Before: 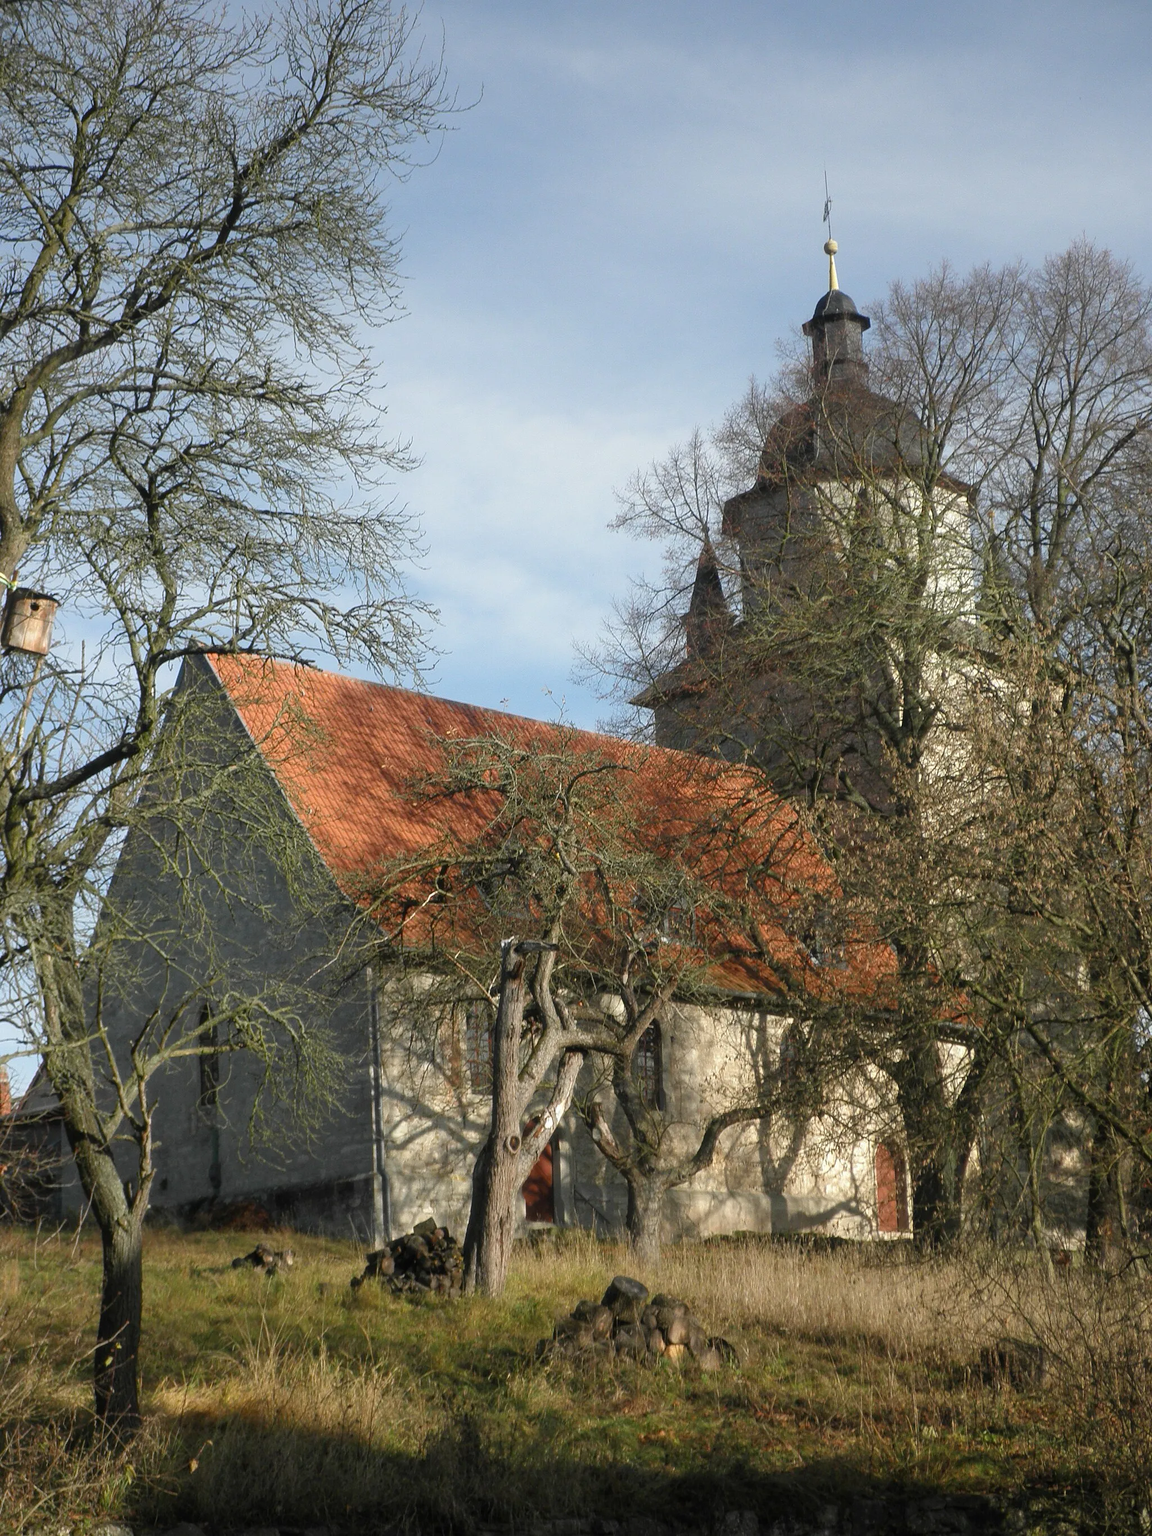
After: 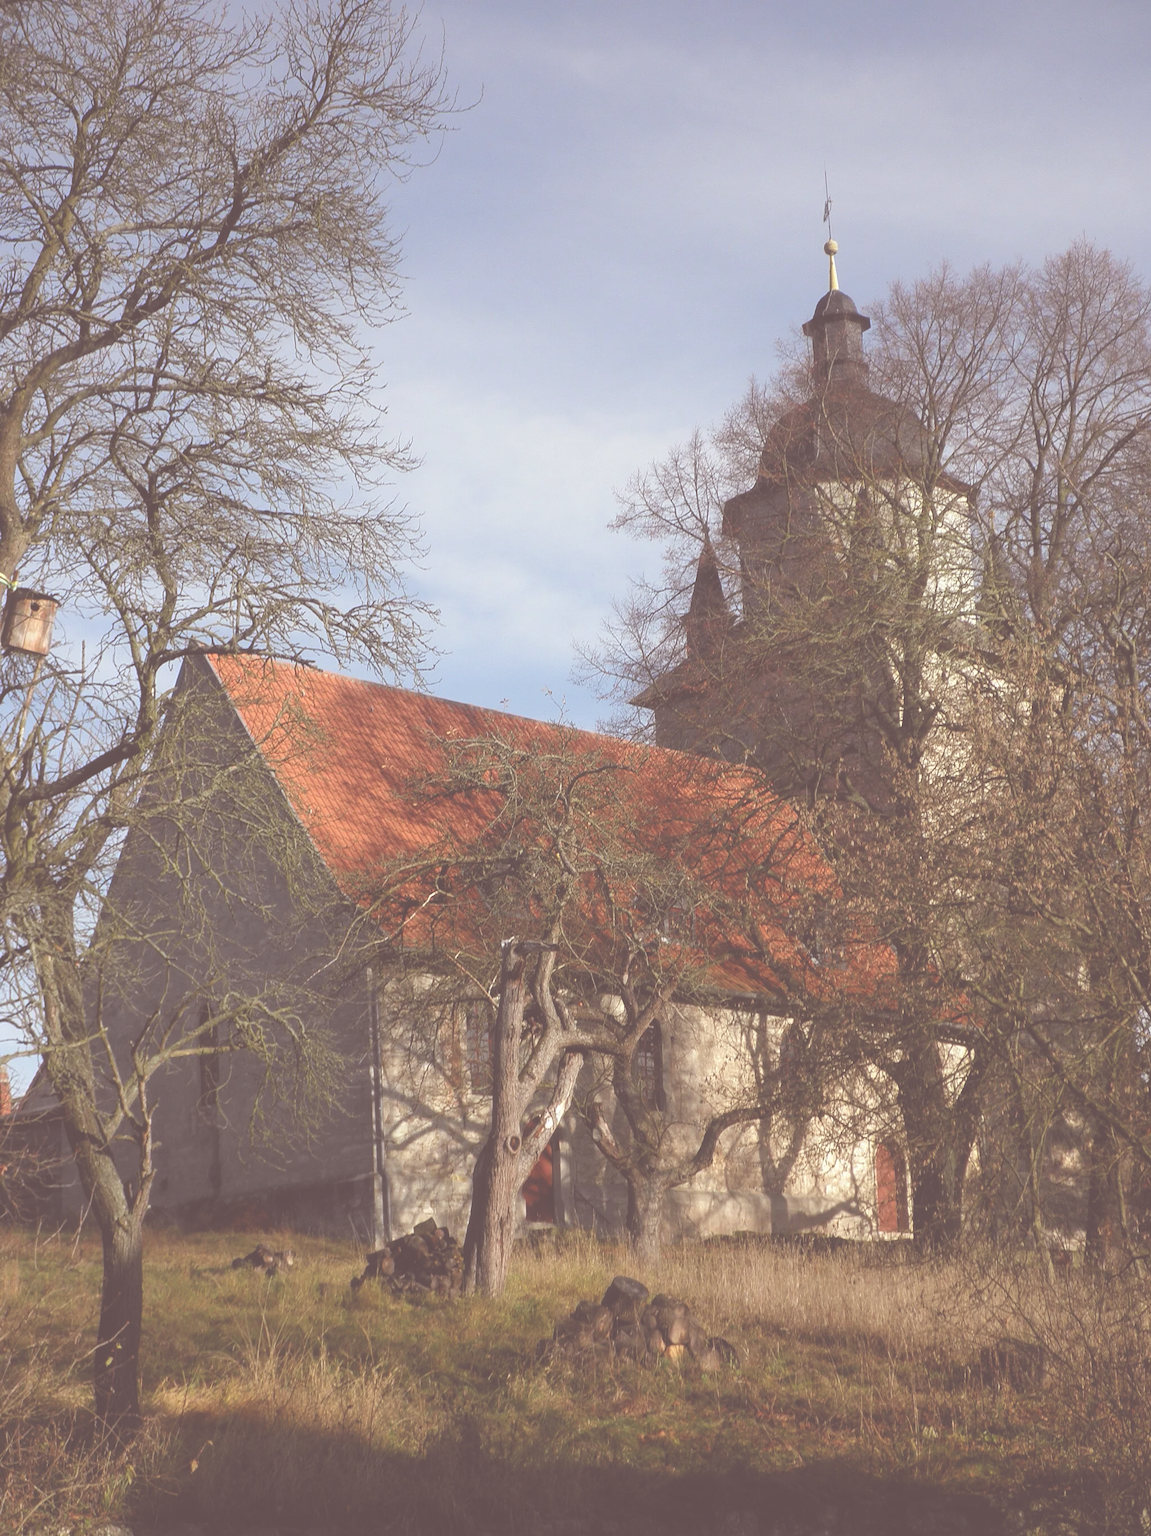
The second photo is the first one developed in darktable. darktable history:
rgb levels: mode RGB, independent channels, levels [[0, 0.474, 1], [0, 0.5, 1], [0, 0.5, 1]]
exposure: black level correction -0.087, compensate highlight preservation false
